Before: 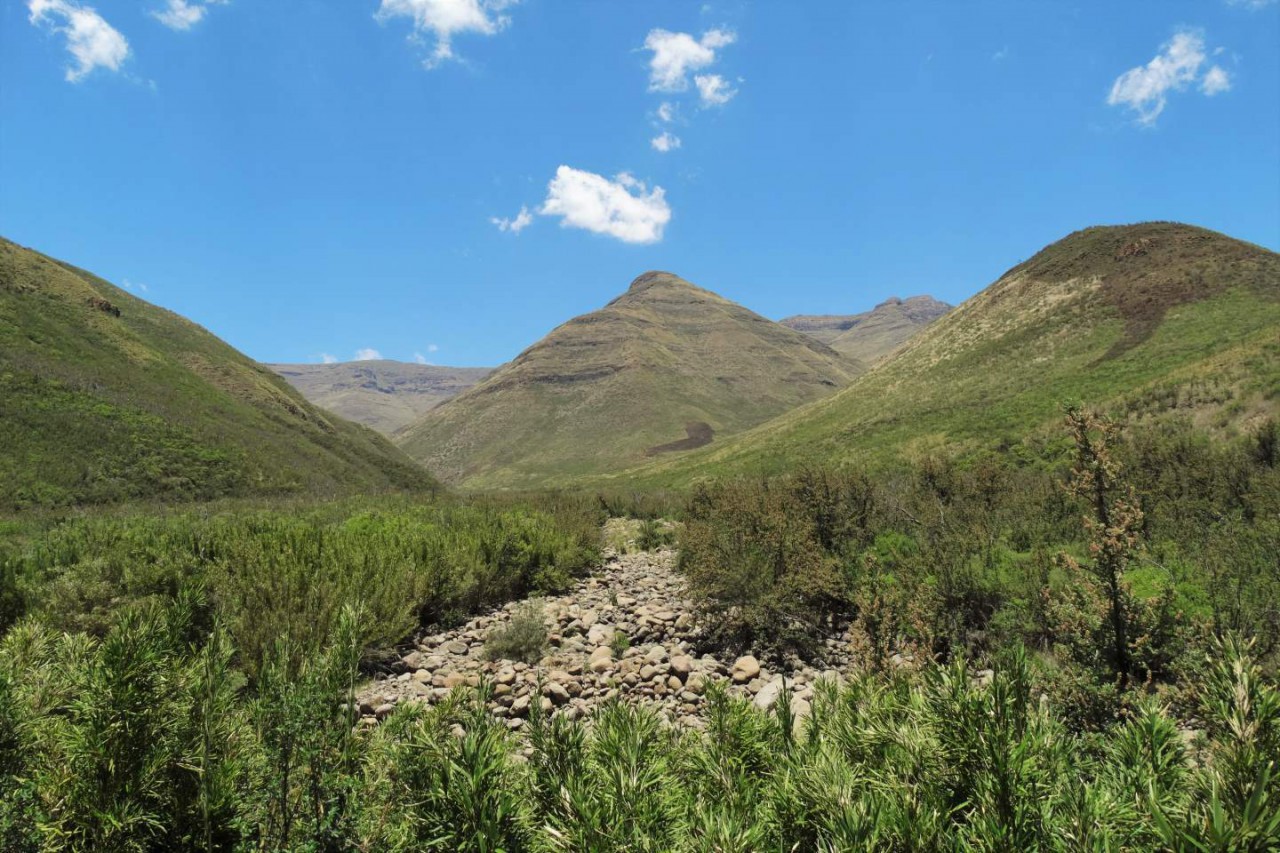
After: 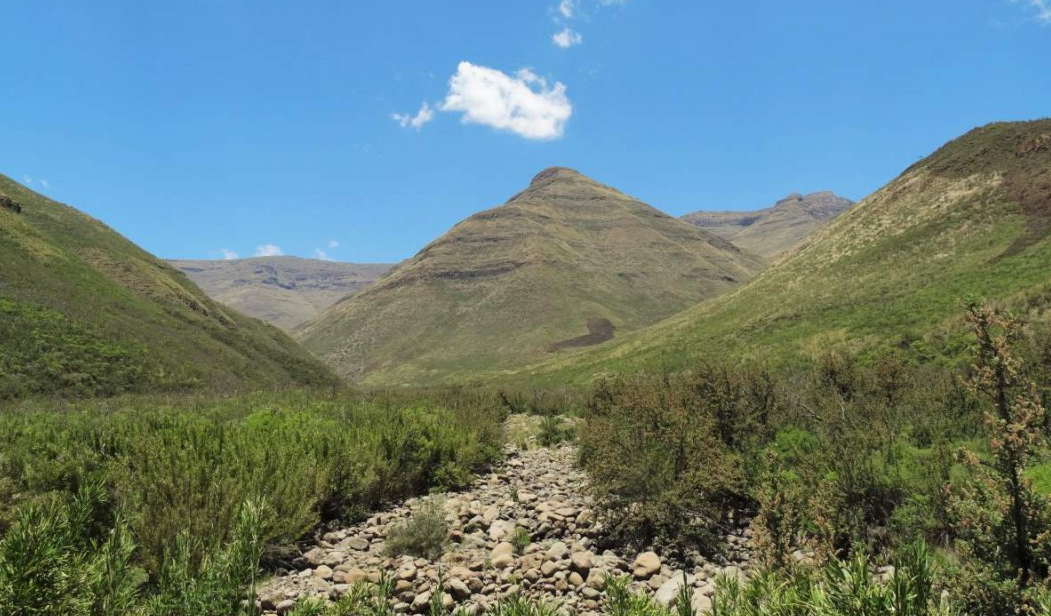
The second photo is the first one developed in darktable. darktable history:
crop: left 7.768%, top 12.28%, right 10.081%, bottom 15.455%
